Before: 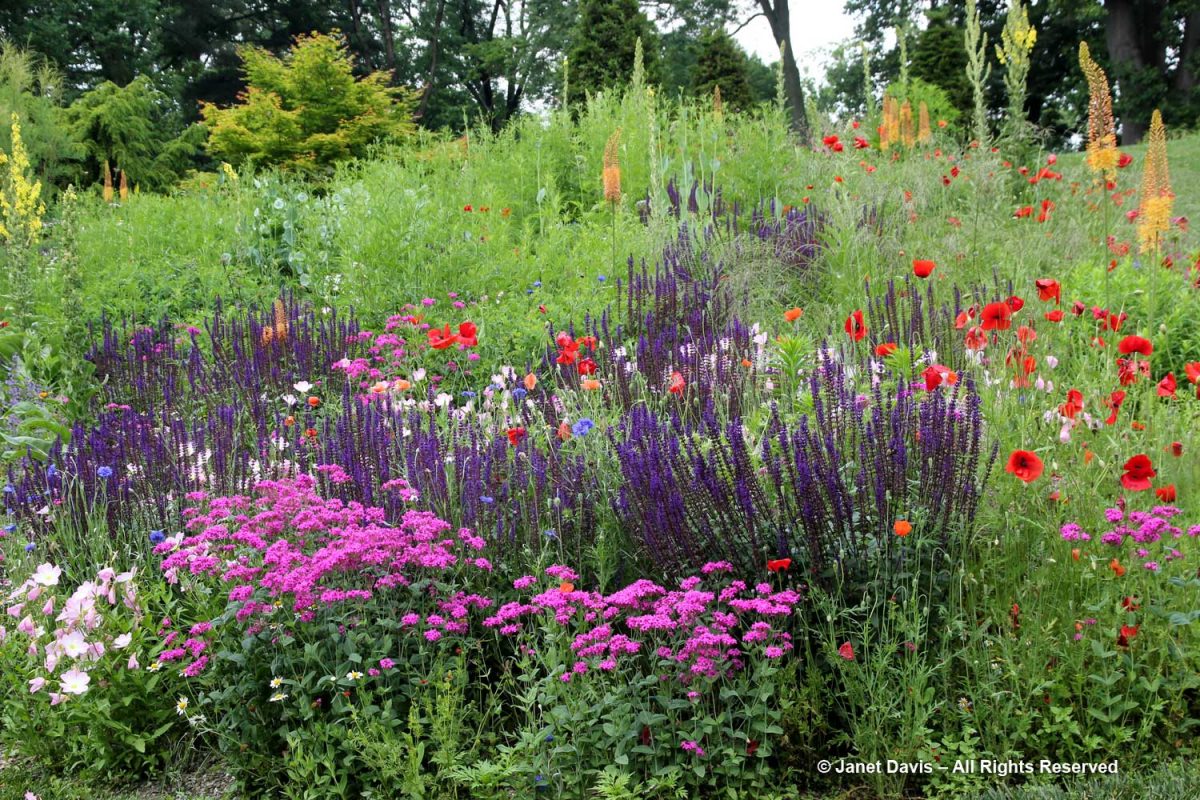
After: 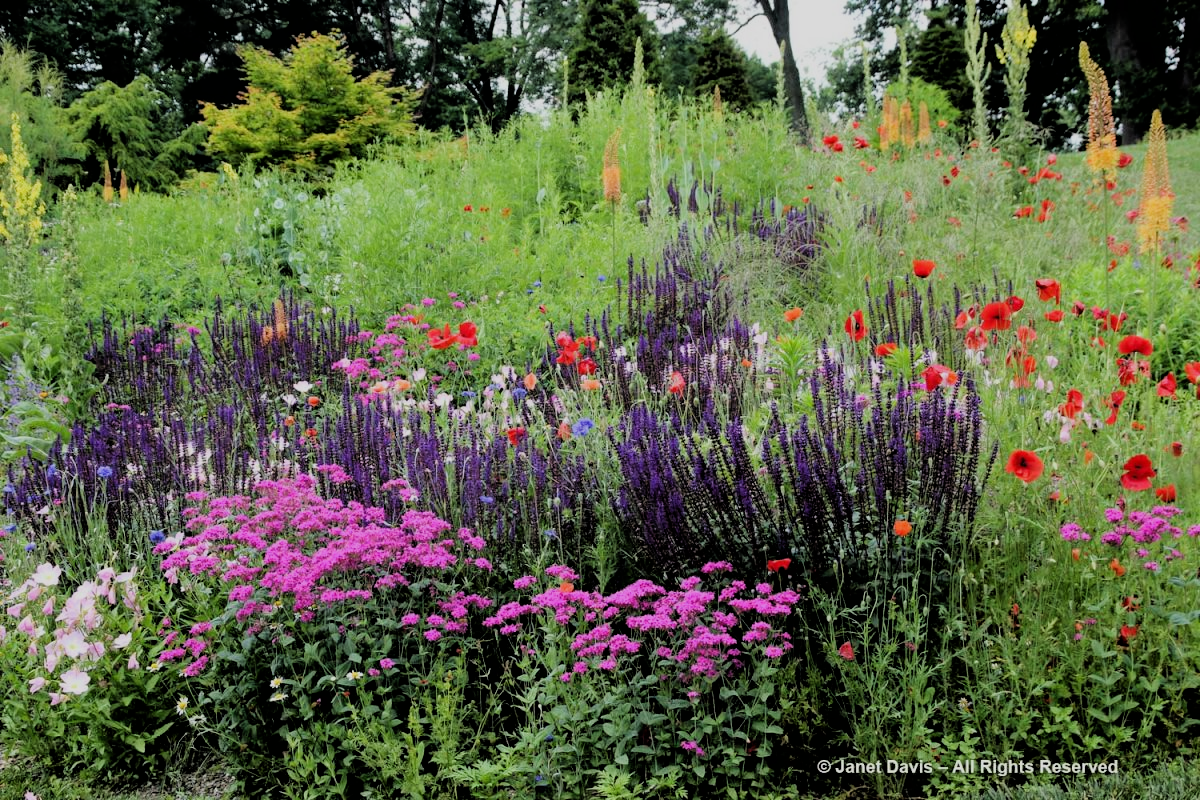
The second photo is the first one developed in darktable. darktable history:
filmic rgb: black relative exposure -4.41 EV, white relative exposure 5.04 EV, hardness 2.18, latitude 40.69%, contrast 1.148, highlights saturation mix 10.1%, shadows ↔ highlights balance 0.817%
